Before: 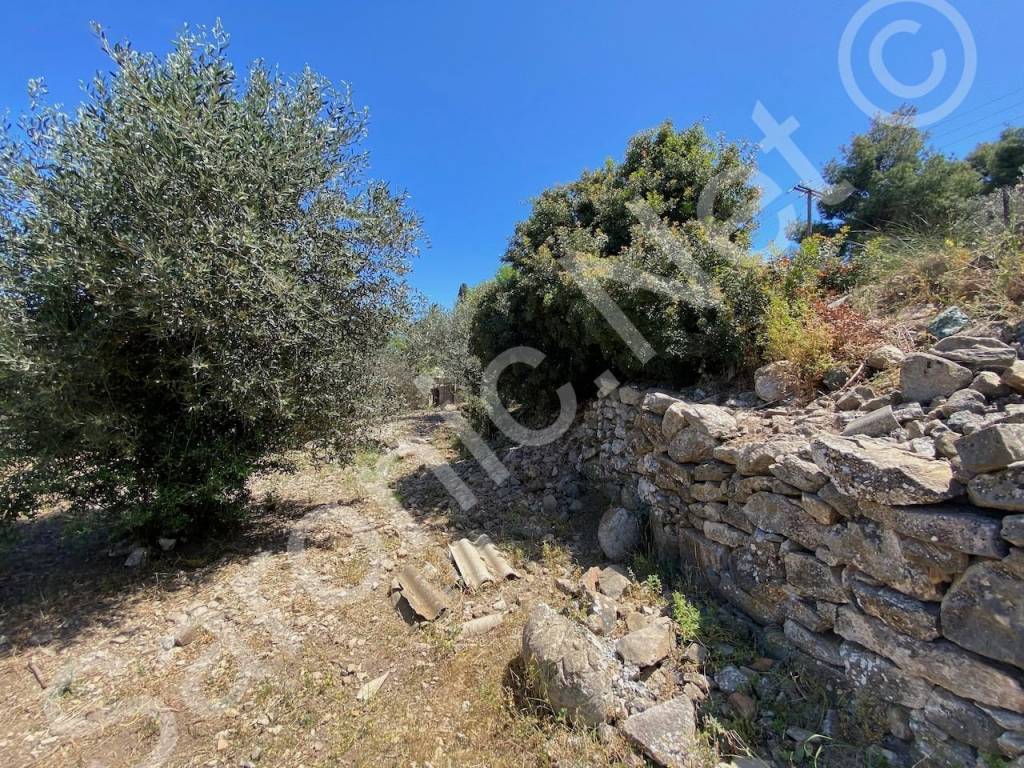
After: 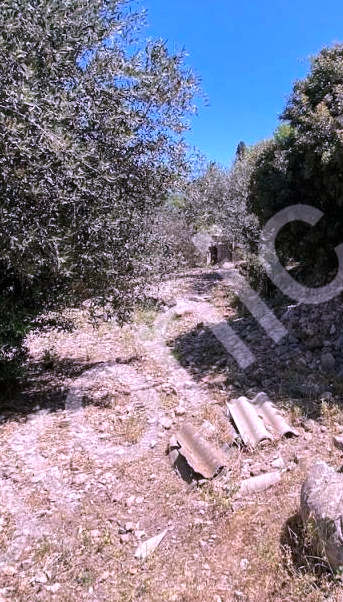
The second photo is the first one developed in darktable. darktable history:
crop and rotate: left 21.77%, top 18.528%, right 44.676%, bottom 2.997%
tone equalizer: -8 EV -0.417 EV, -7 EV -0.389 EV, -6 EV -0.333 EV, -5 EV -0.222 EV, -3 EV 0.222 EV, -2 EV 0.333 EV, -1 EV 0.389 EV, +0 EV 0.417 EV, edges refinement/feathering 500, mask exposure compensation -1.57 EV, preserve details no
color correction: highlights a* 15.03, highlights b* -25.07
